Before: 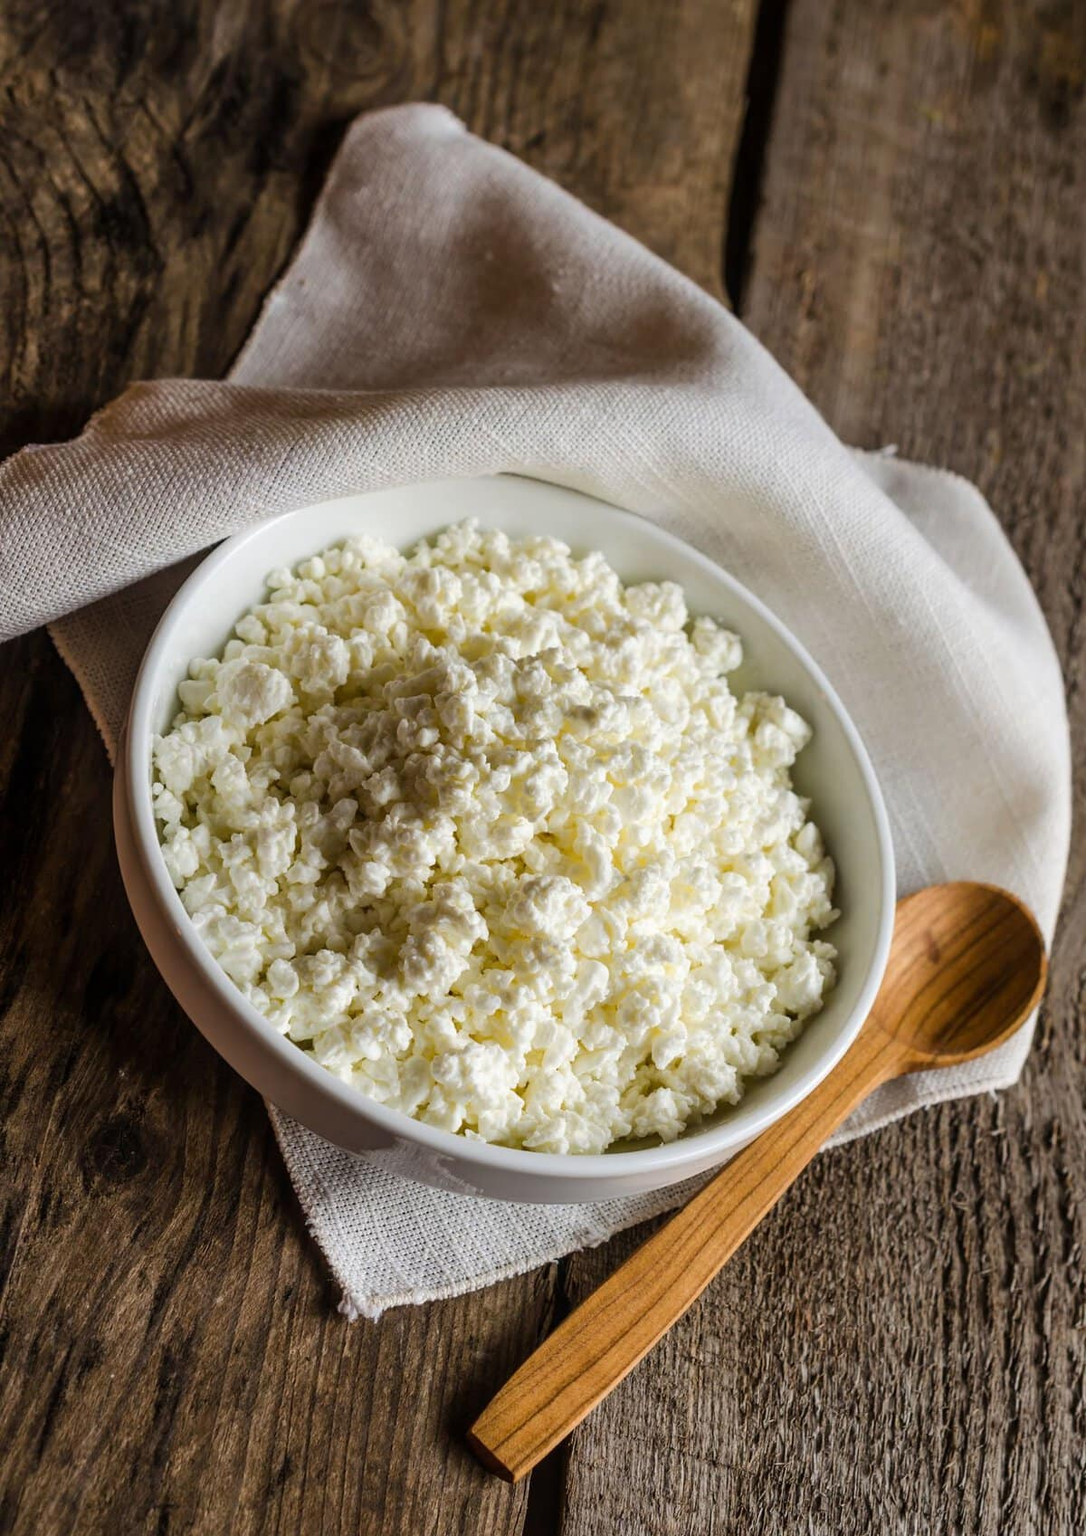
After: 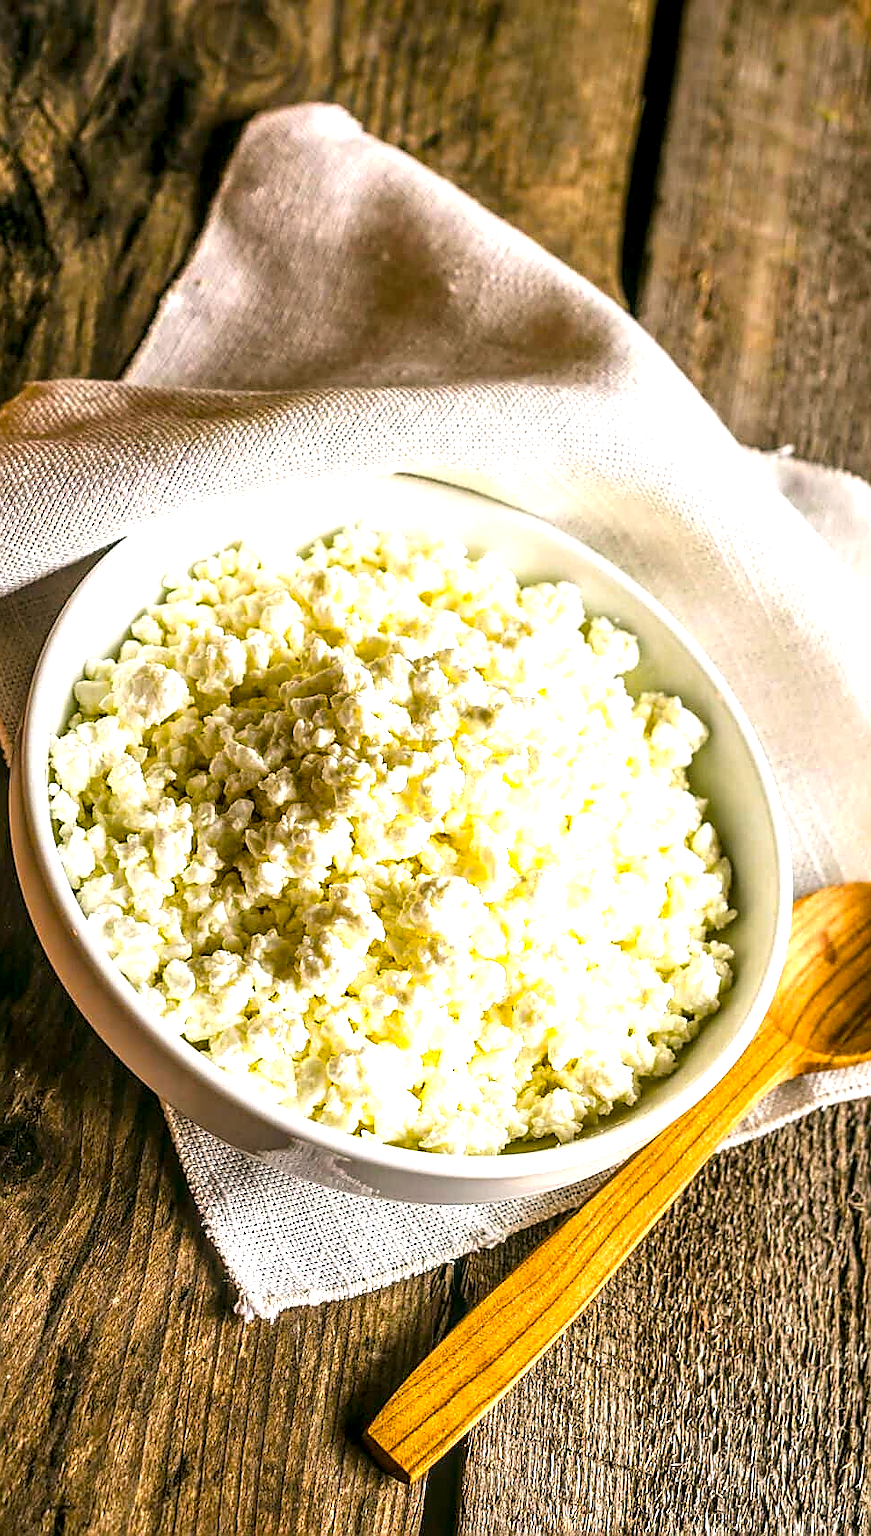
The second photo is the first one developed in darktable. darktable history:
color balance rgb: linear chroma grading › global chroma 33.4%
crop and rotate: left 9.597%, right 10.195%
exposure: exposure 1.15 EV, compensate highlight preservation false
sharpen: radius 1.4, amount 1.25, threshold 0.7
local contrast: detail 142%
color correction: highlights a* 4.02, highlights b* 4.98, shadows a* -7.55, shadows b* 4.98
